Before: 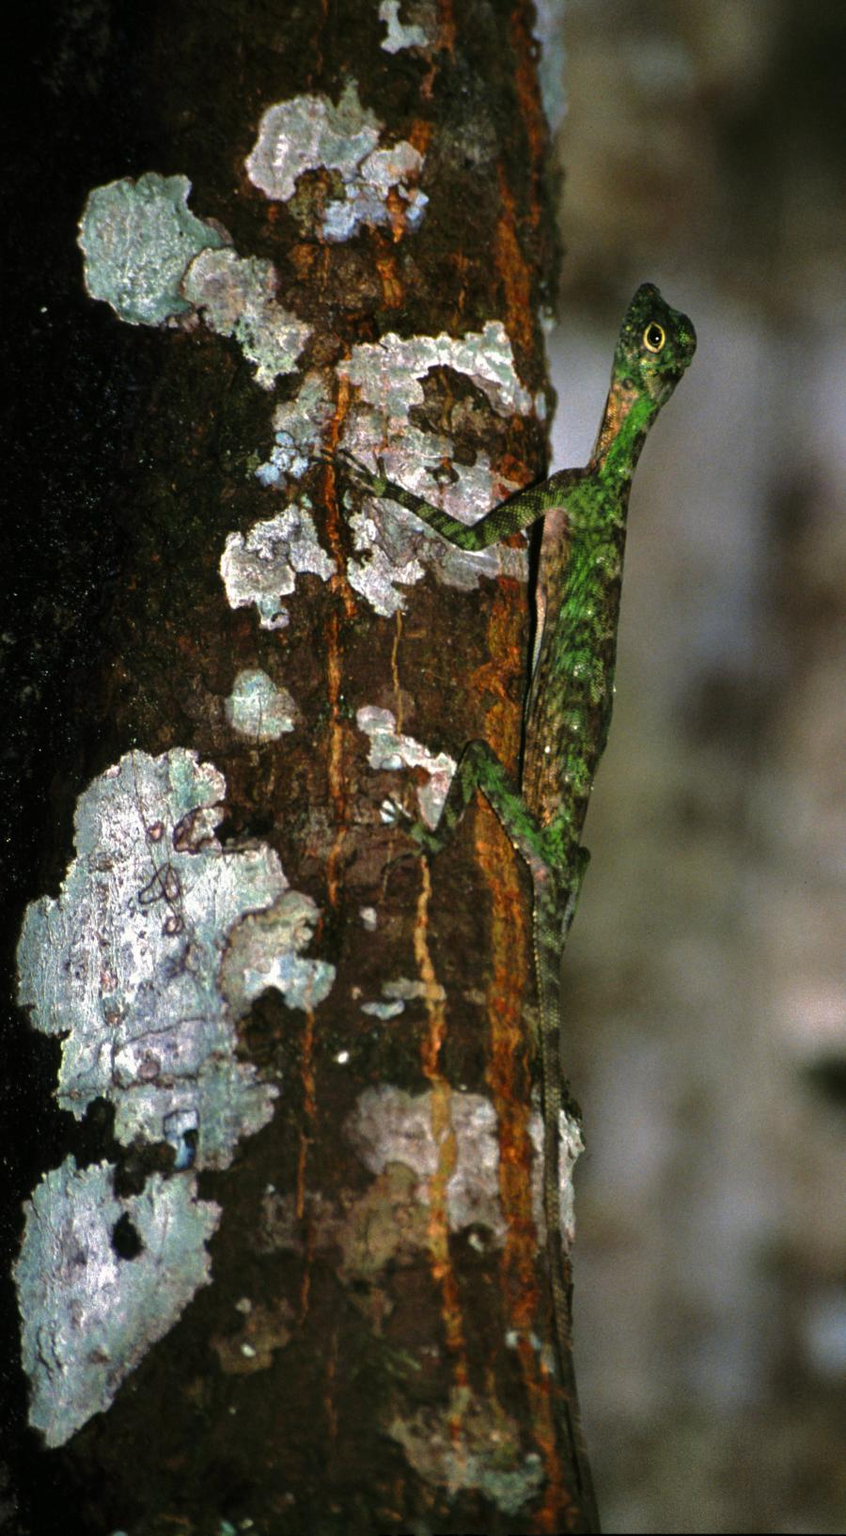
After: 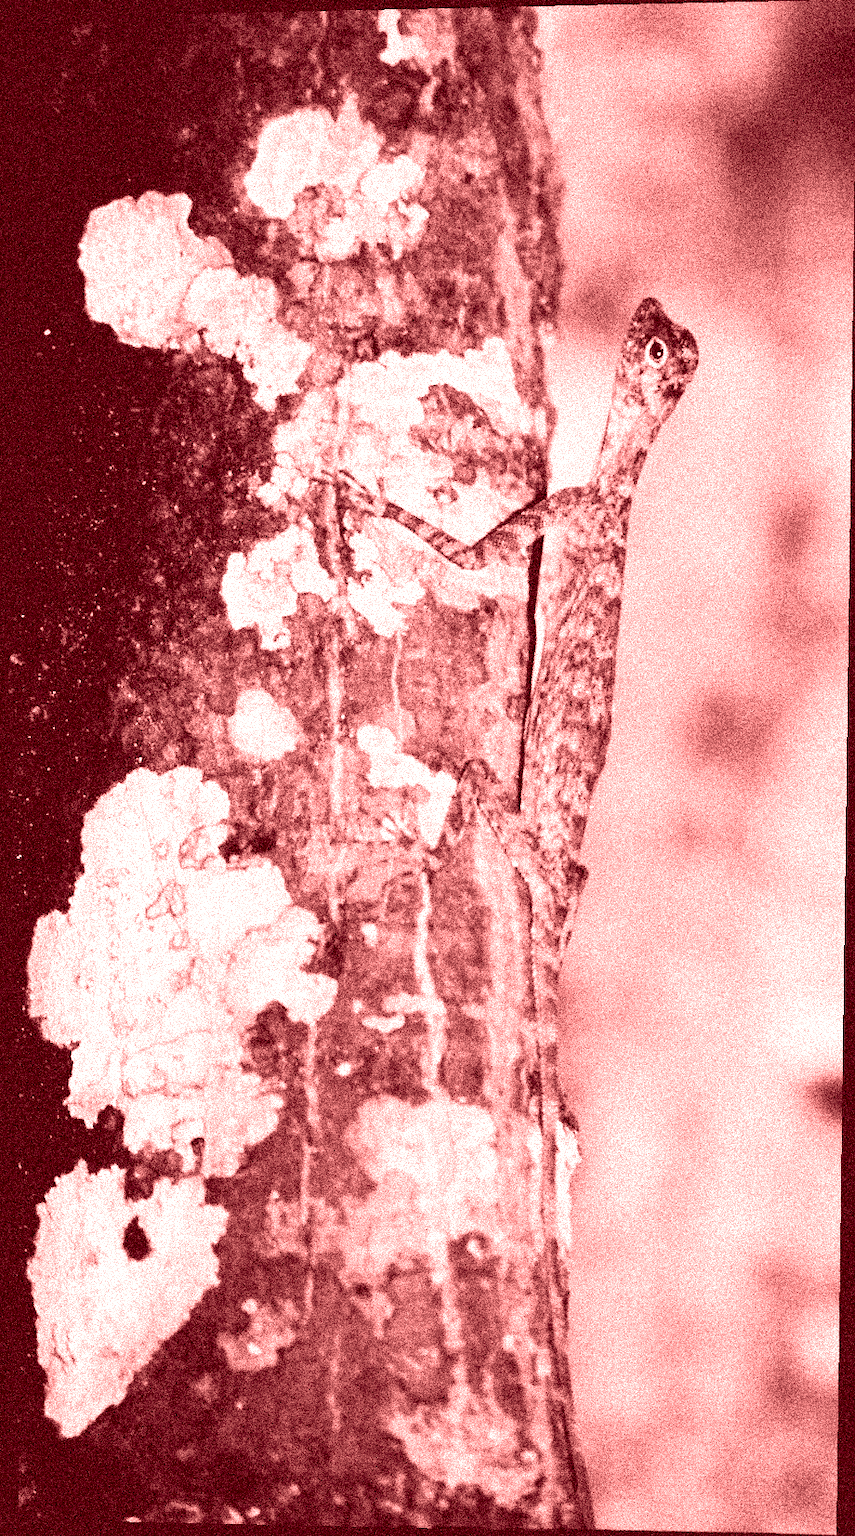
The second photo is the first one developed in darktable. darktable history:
grain: coarseness 3.75 ISO, strength 100%, mid-tones bias 0%
white balance: red 4.26, blue 1.802
filmic rgb: black relative exposure -5 EV, white relative exposure 3.5 EV, hardness 3.19, contrast 1.2, highlights saturation mix -50%
rotate and perspective: lens shift (vertical) 0.048, lens shift (horizontal) -0.024, automatic cropping off
colorize: saturation 60%, source mix 100%
